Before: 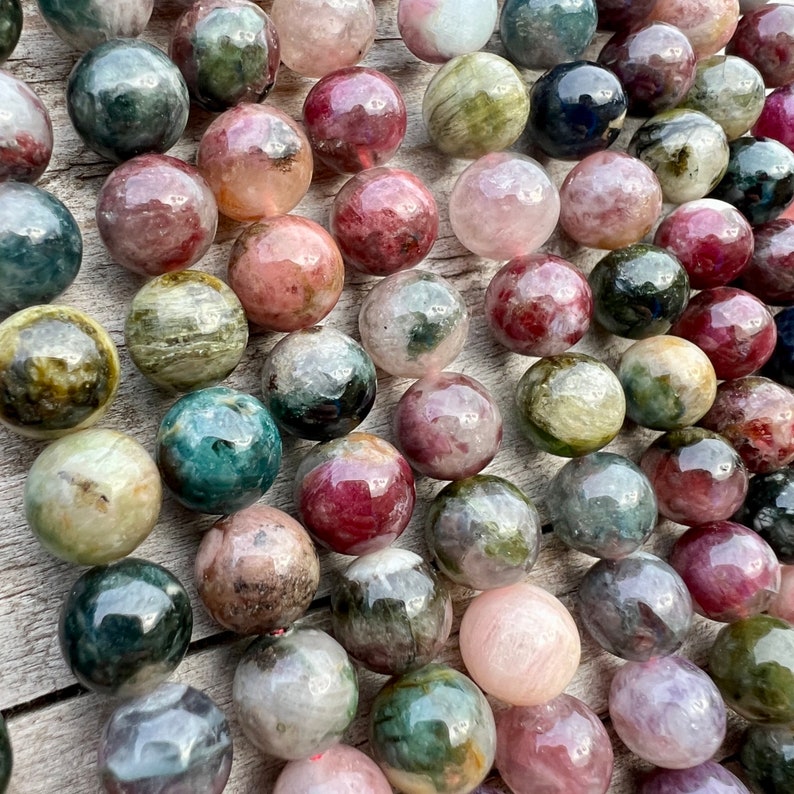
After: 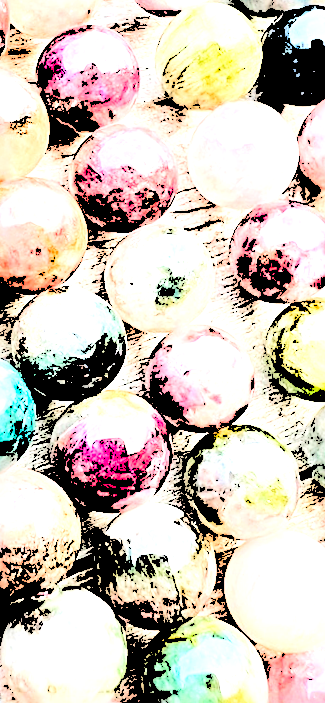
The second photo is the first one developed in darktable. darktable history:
crop: left 31.229%, right 27.105%
sharpen: radius 3.69, amount 0.928
rotate and perspective: rotation -3.52°, crop left 0.036, crop right 0.964, crop top 0.081, crop bottom 0.919
levels: levels [0.246, 0.246, 0.506]
